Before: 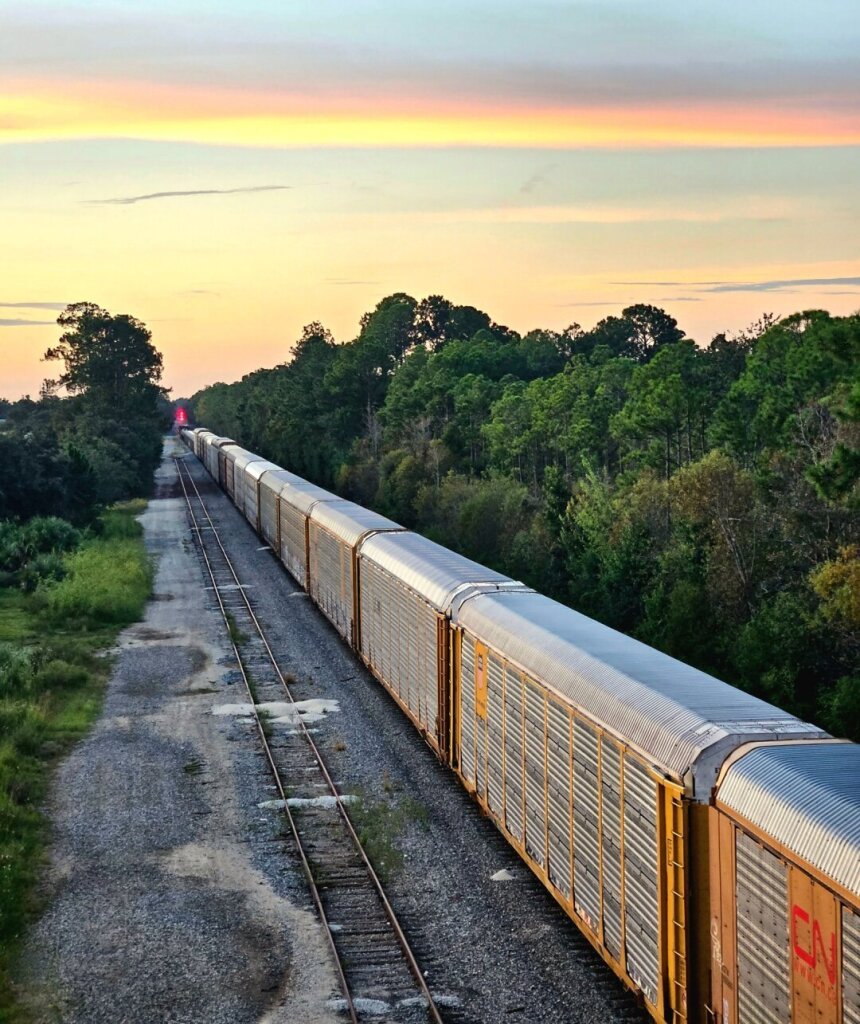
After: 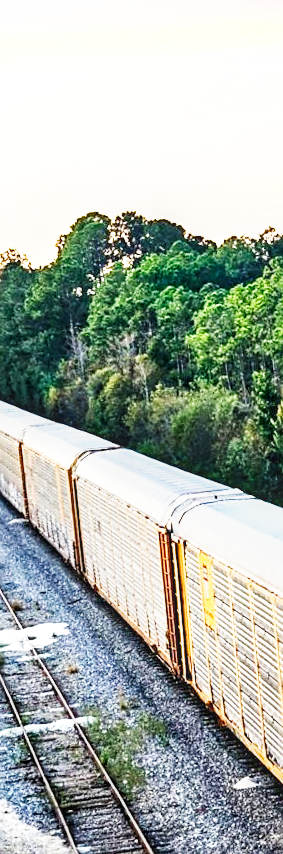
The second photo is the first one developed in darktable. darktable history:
base curve: curves: ch0 [(0, 0) (0.007, 0.004) (0.027, 0.03) (0.046, 0.07) (0.207, 0.54) (0.442, 0.872) (0.673, 0.972) (1, 1)], preserve colors none
crop: left 33.36%, right 33.36%
local contrast: on, module defaults
sharpen: on, module defaults
exposure: black level correction 0, exposure 0.7 EV, compensate exposure bias true, compensate highlight preservation false
rotate and perspective: rotation -5°, crop left 0.05, crop right 0.952, crop top 0.11, crop bottom 0.89
